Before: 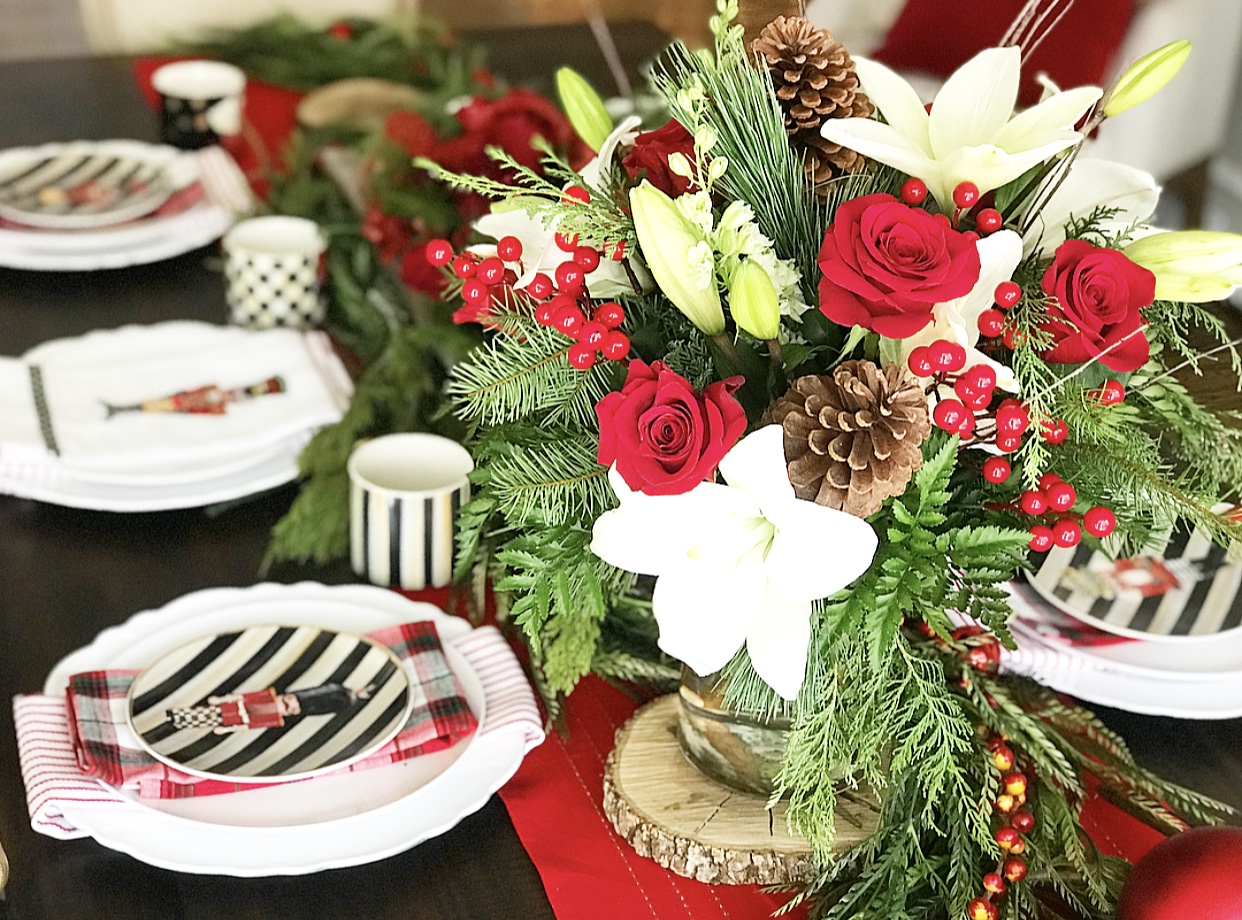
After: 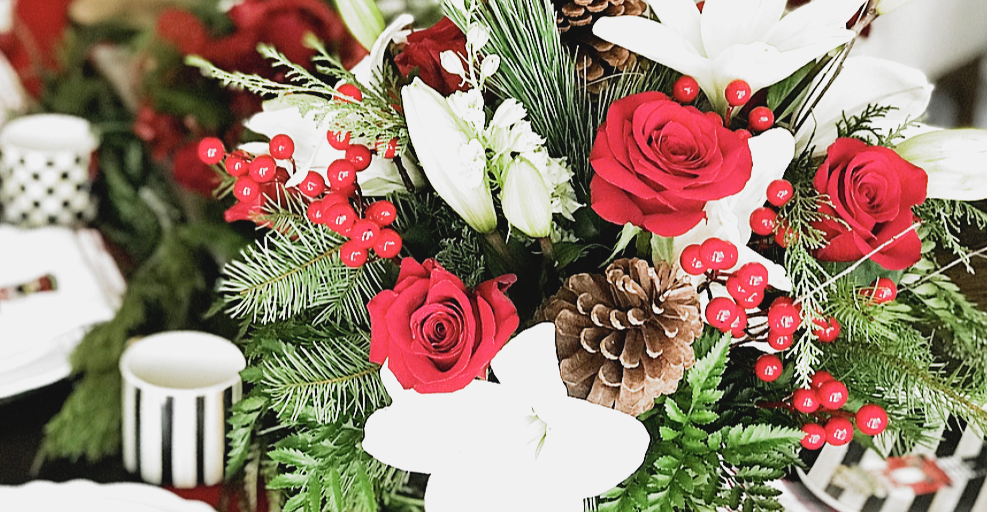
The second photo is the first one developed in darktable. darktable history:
crop: left 18.38%, top 11.092%, right 2.134%, bottom 33.217%
filmic rgb: black relative exposure -8.2 EV, white relative exposure 2.2 EV, threshold 3 EV, hardness 7.11, latitude 75%, contrast 1.325, highlights saturation mix -2%, shadows ↔ highlights balance 30%, preserve chrominance RGB euclidean norm, color science v5 (2021), contrast in shadows safe, contrast in highlights safe, enable highlight reconstruction true
contrast brightness saturation: contrast -0.1, saturation -0.1
